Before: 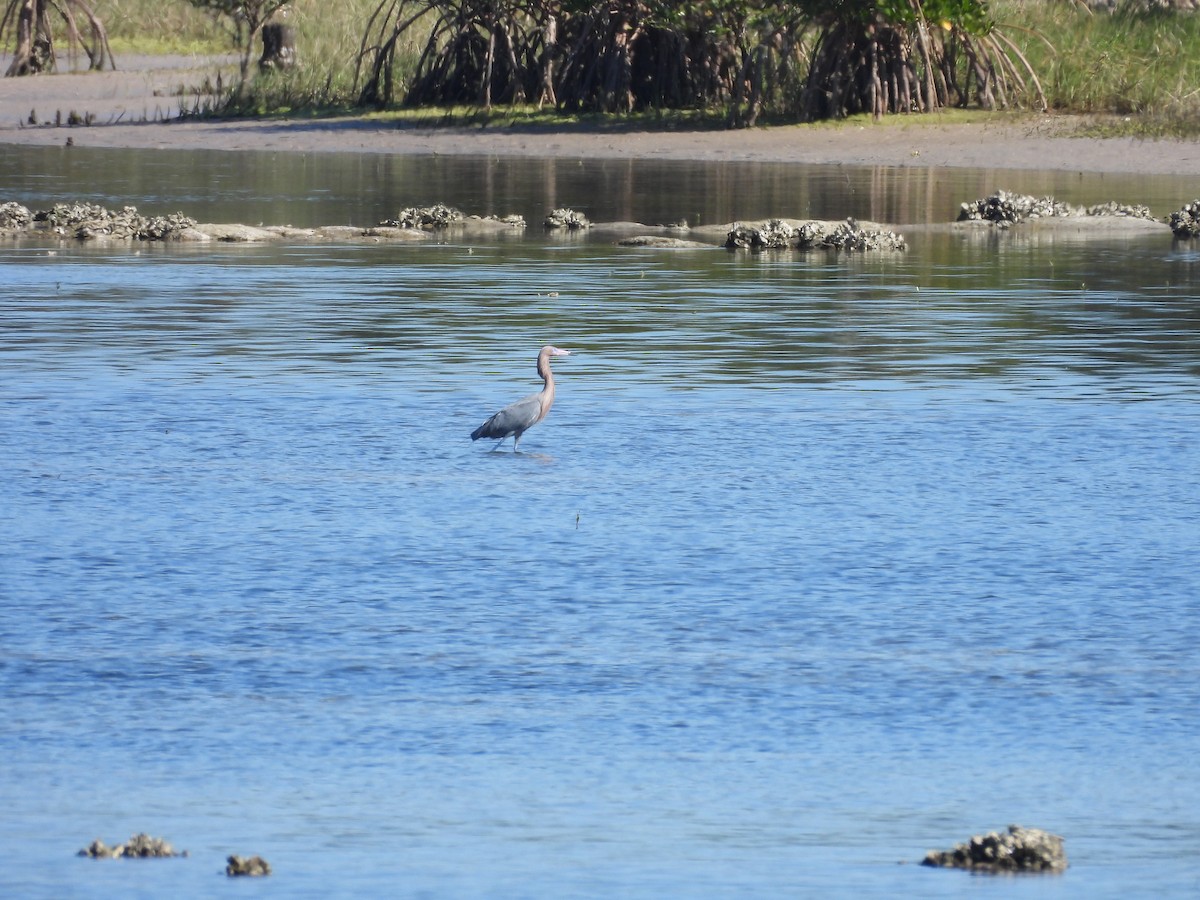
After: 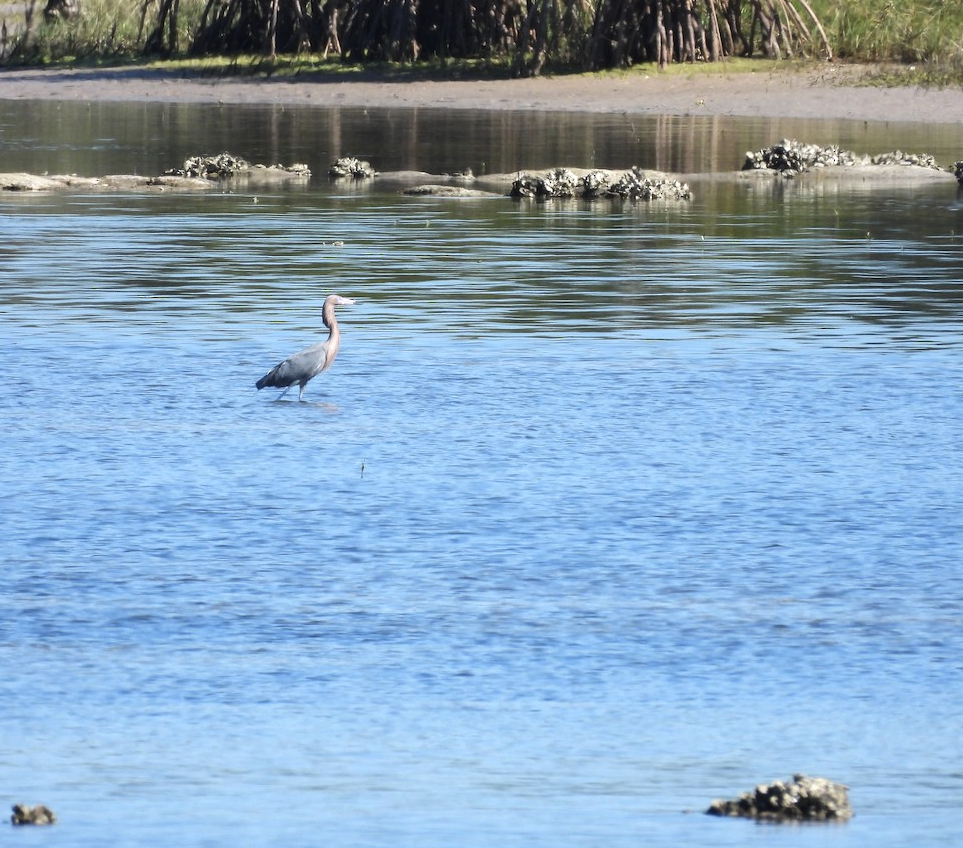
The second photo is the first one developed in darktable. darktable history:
contrast brightness saturation: saturation -0.05
crop and rotate: left 17.959%, top 5.771%, right 1.742%
tone equalizer: -8 EV -0.417 EV, -7 EV -0.389 EV, -6 EV -0.333 EV, -5 EV -0.222 EV, -3 EV 0.222 EV, -2 EV 0.333 EV, -1 EV 0.389 EV, +0 EV 0.417 EV, edges refinement/feathering 500, mask exposure compensation -1.57 EV, preserve details no
